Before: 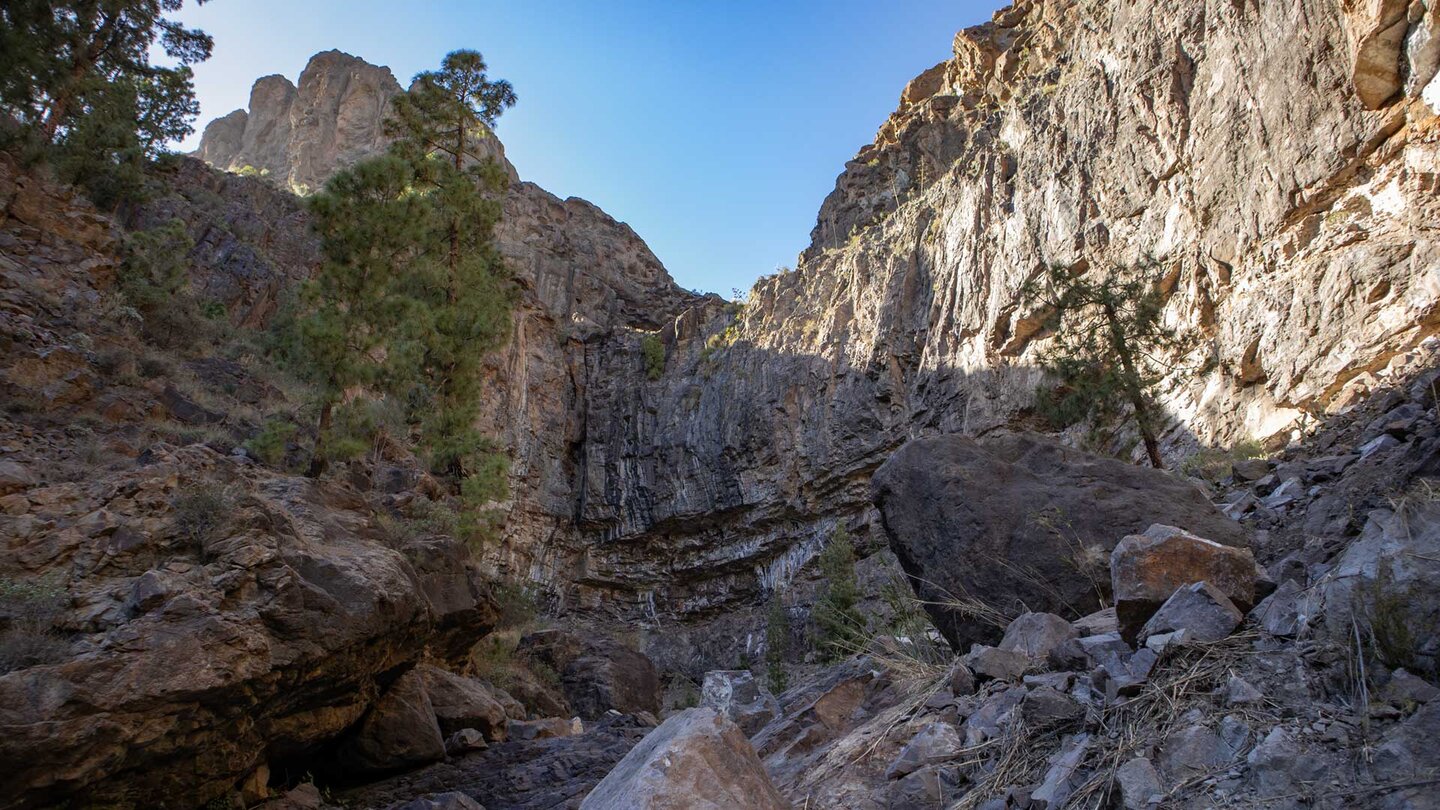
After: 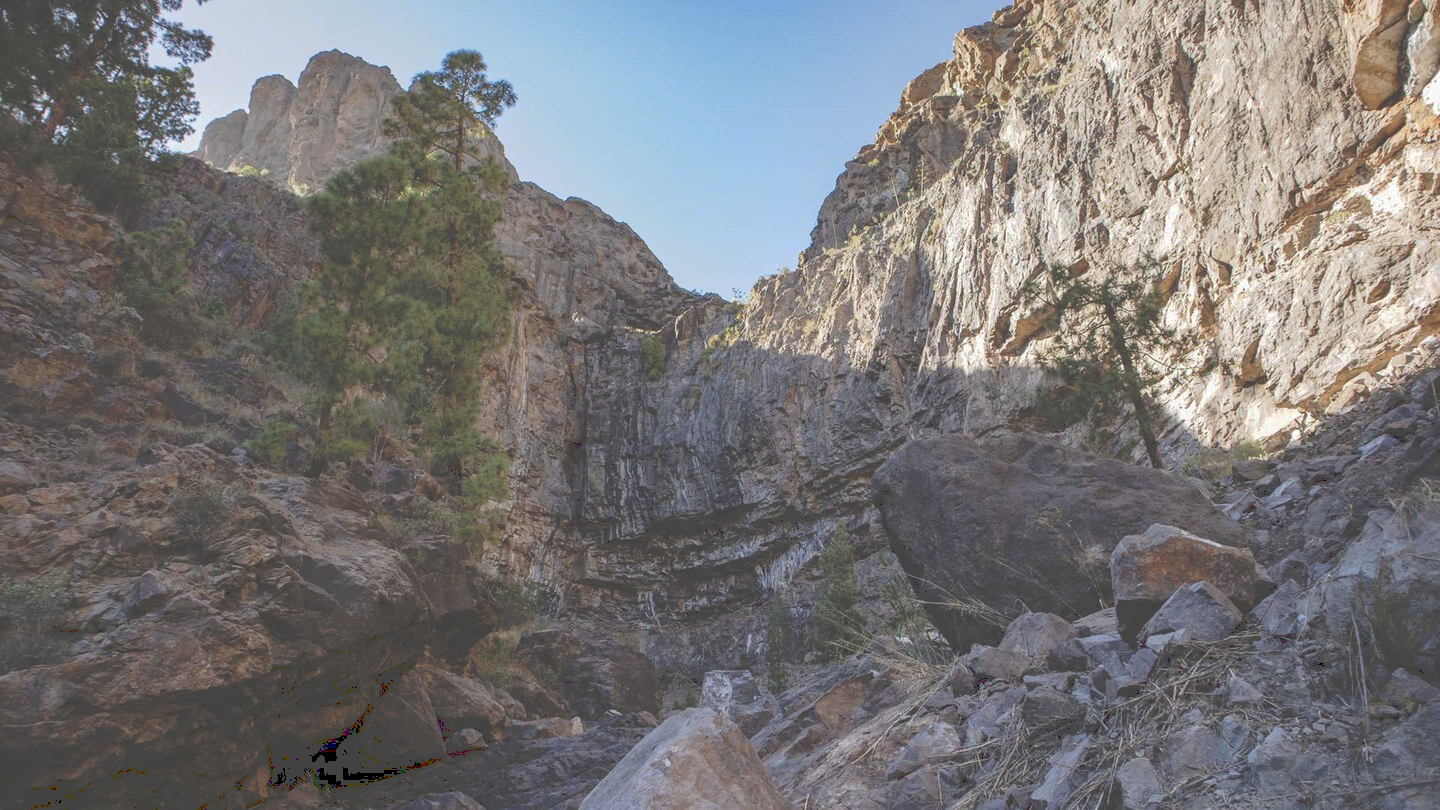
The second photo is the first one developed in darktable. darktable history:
tone curve: curves: ch0 [(0, 0) (0.003, 0.278) (0.011, 0.282) (0.025, 0.282) (0.044, 0.29) (0.069, 0.295) (0.1, 0.306) (0.136, 0.316) (0.177, 0.33) (0.224, 0.358) (0.277, 0.403) (0.335, 0.451) (0.399, 0.505) (0.468, 0.558) (0.543, 0.611) (0.623, 0.679) (0.709, 0.751) (0.801, 0.815) (0.898, 0.863) (1, 1)], preserve colors none
